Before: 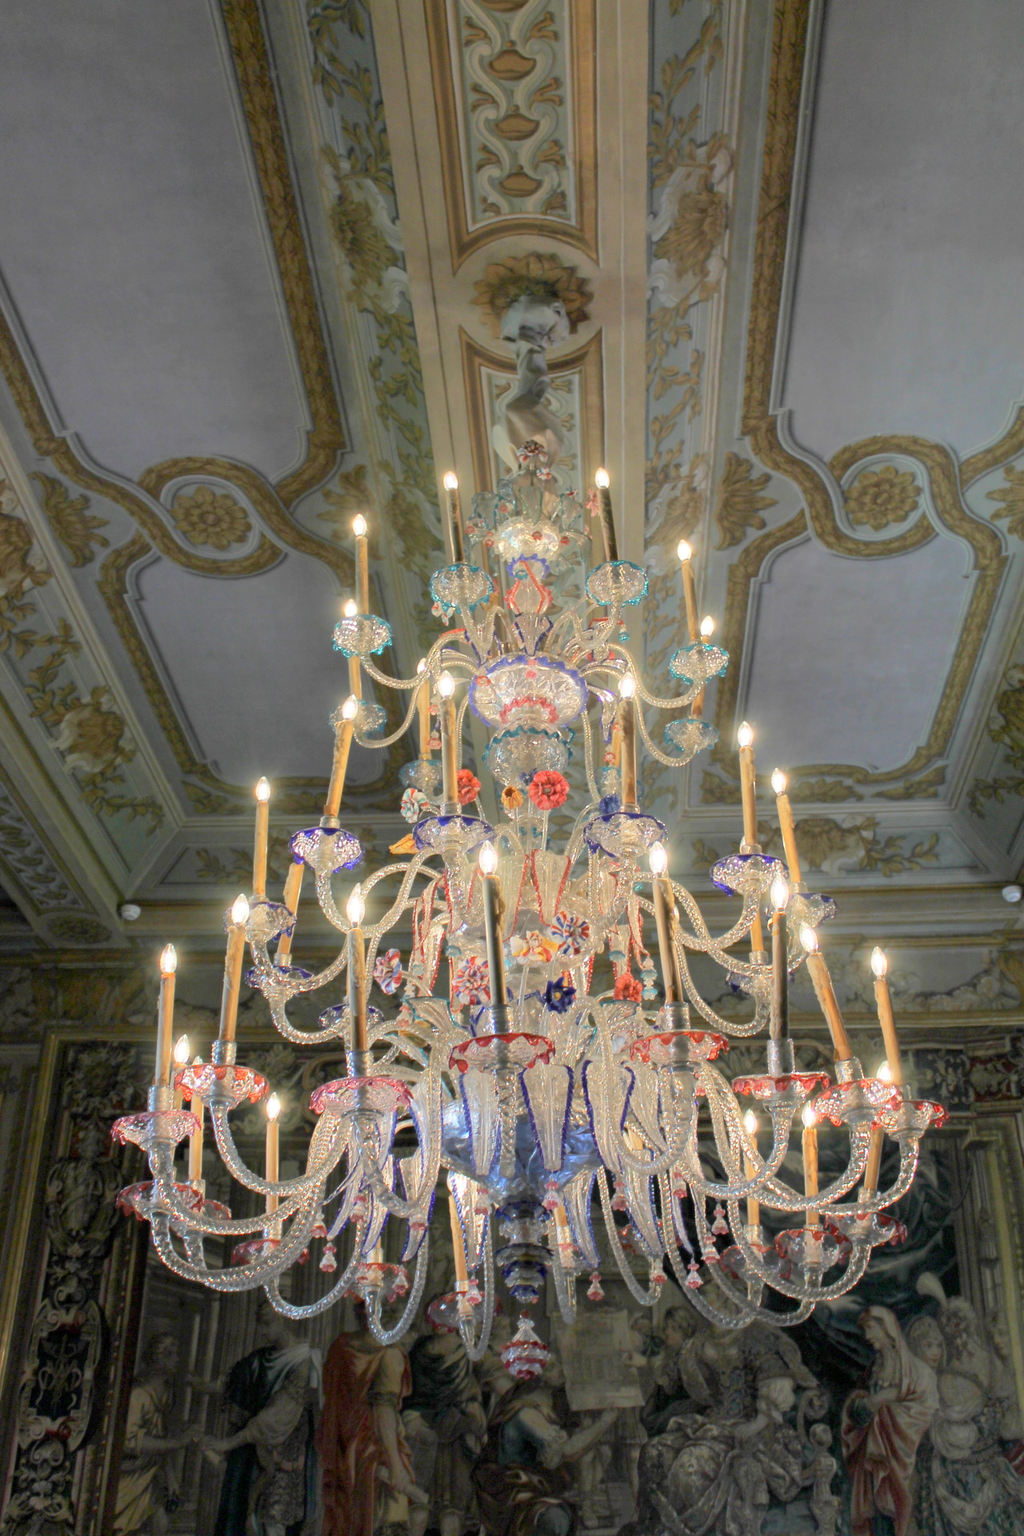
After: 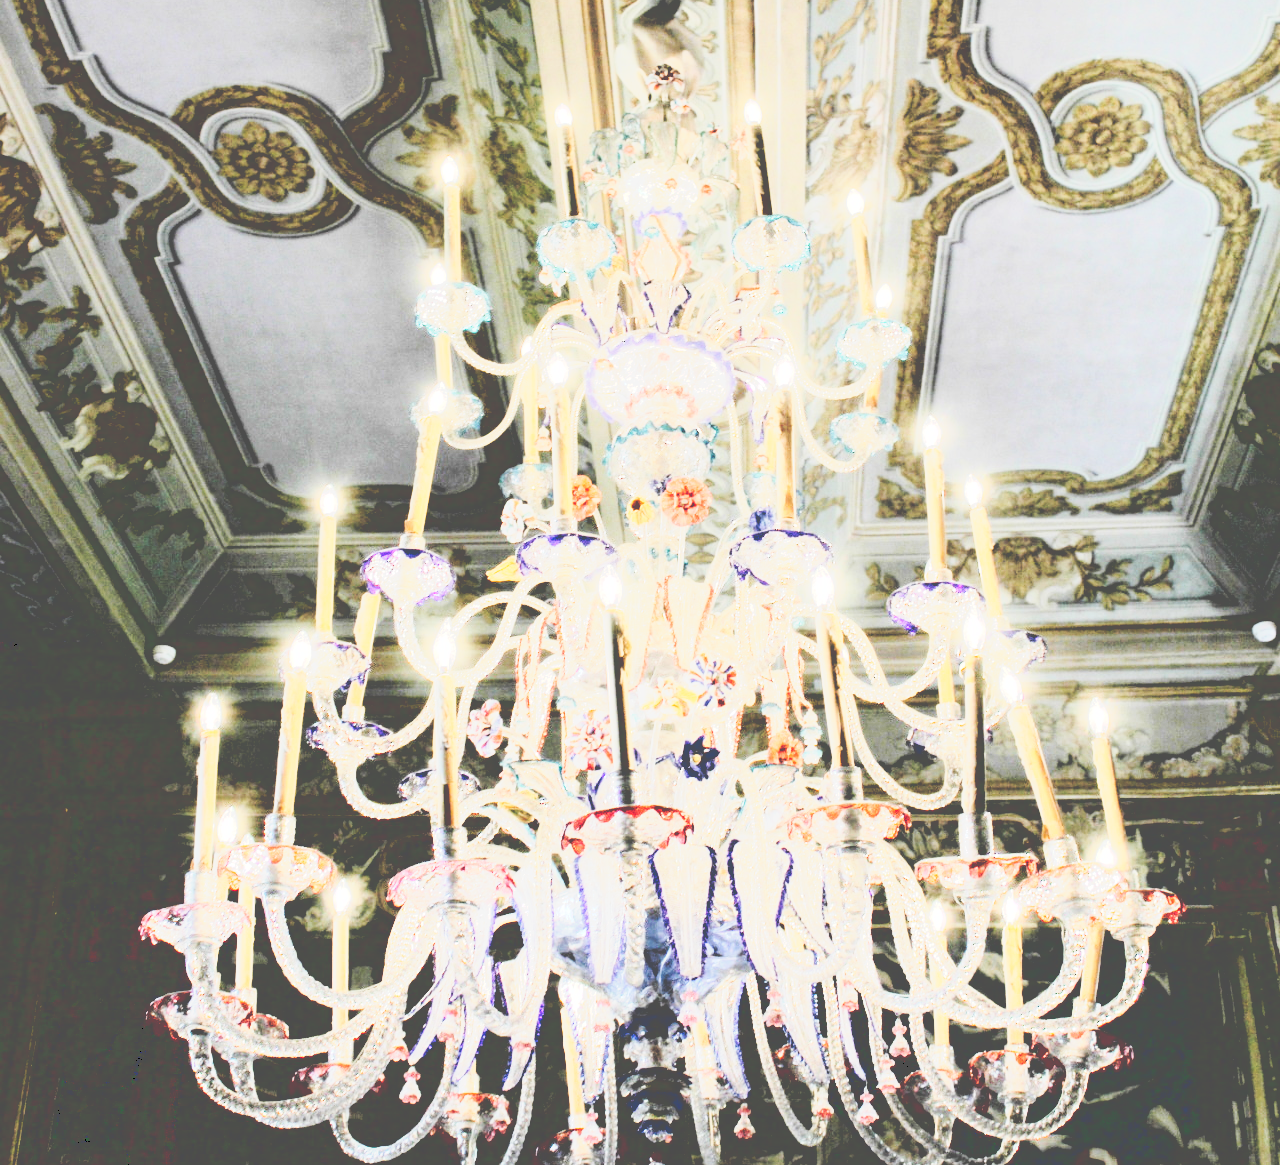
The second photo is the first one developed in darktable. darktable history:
tone curve: curves: ch0 [(0, 0) (0.003, 0.279) (0.011, 0.287) (0.025, 0.295) (0.044, 0.304) (0.069, 0.316) (0.1, 0.319) (0.136, 0.316) (0.177, 0.32) (0.224, 0.359) (0.277, 0.421) (0.335, 0.511) (0.399, 0.639) (0.468, 0.734) (0.543, 0.827) (0.623, 0.89) (0.709, 0.944) (0.801, 0.965) (0.898, 0.968) (1, 1)], preserve colors none
base curve: curves: ch0 [(0.065, 0.026) (0.236, 0.358) (0.53, 0.546) (0.777, 0.841) (0.924, 0.992)], preserve colors average RGB
crop and rotate: top 25.357%, bottom 13.942%
